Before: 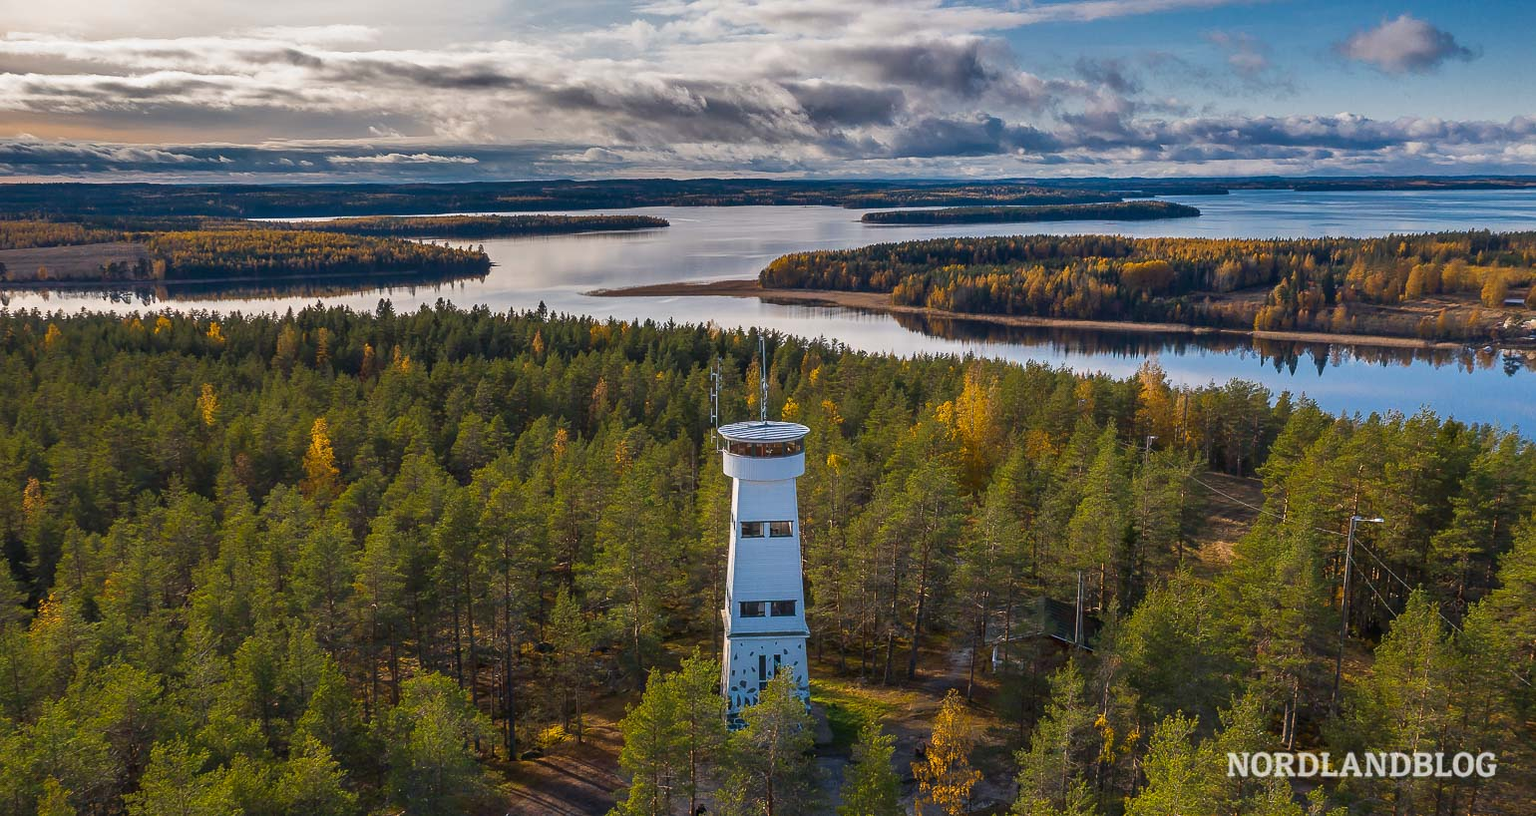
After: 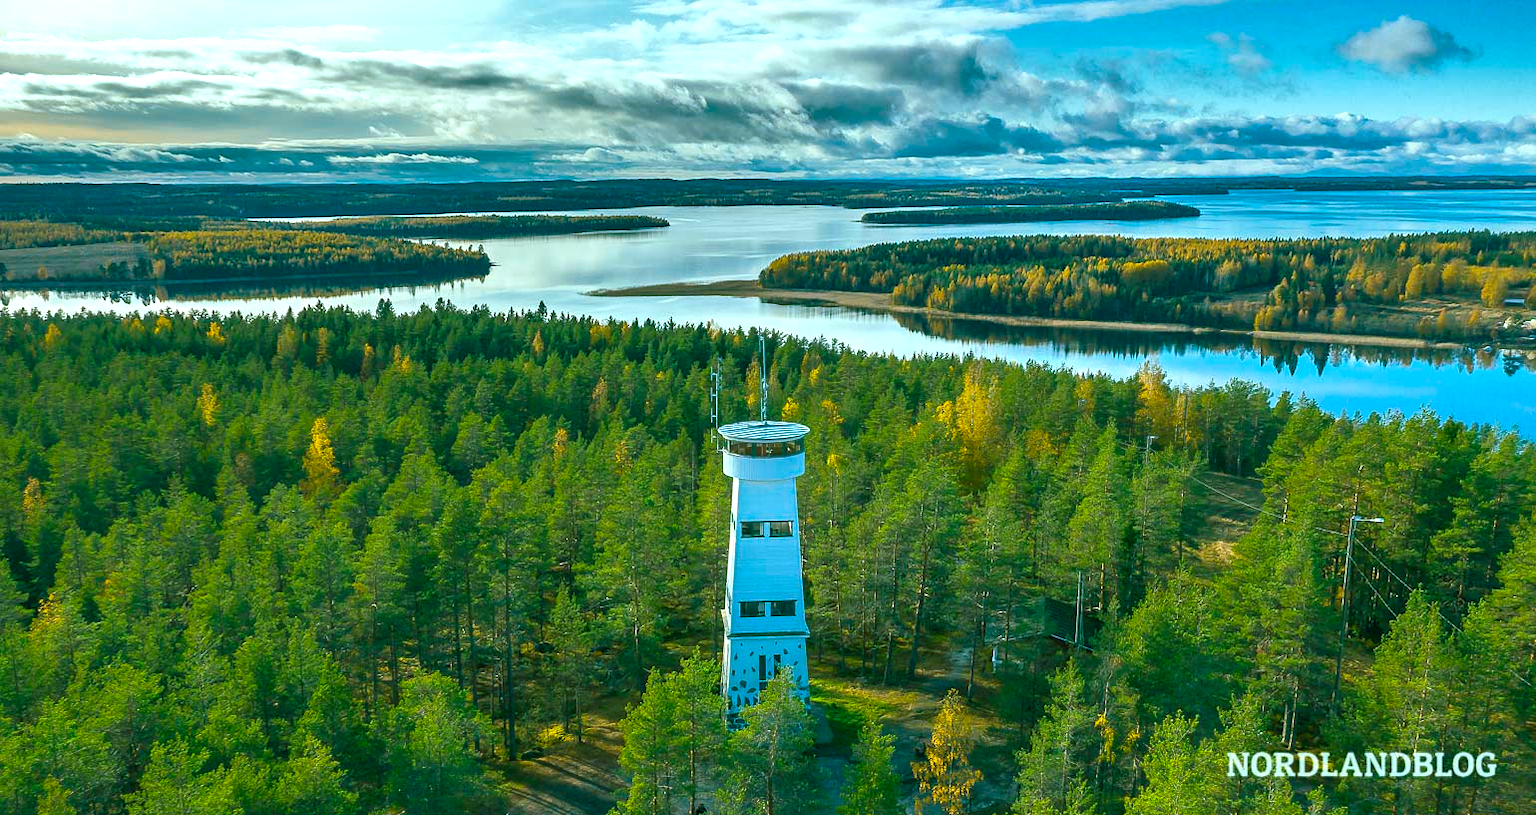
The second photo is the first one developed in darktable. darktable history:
color balance rgb: shadows lift › chroma 11.71%, shadows lift › hue 133.46°, power › chroma 2.15%, power › hue 166.83°, highlights gain › chroma 4%, highlights gain › hue 200.2°, perceptual saturation grading › global saturation 18.05%
exposure: black level correction 0, exposure 0.7 EV, compensate exposure bias true, compensate highlight preservation false
